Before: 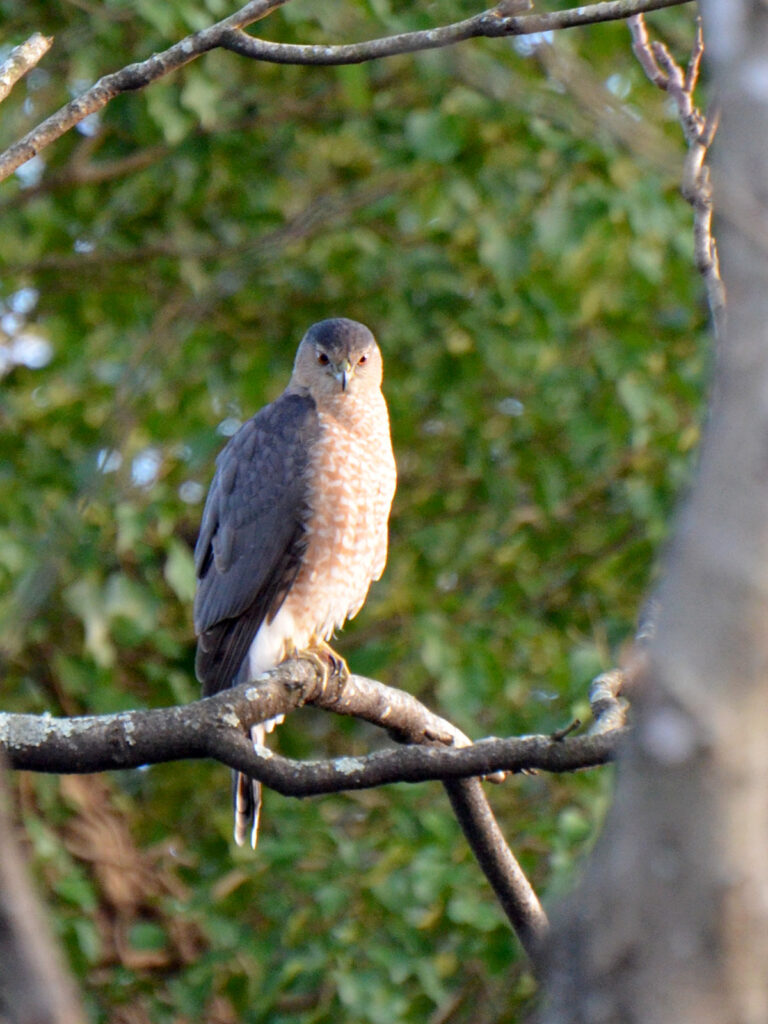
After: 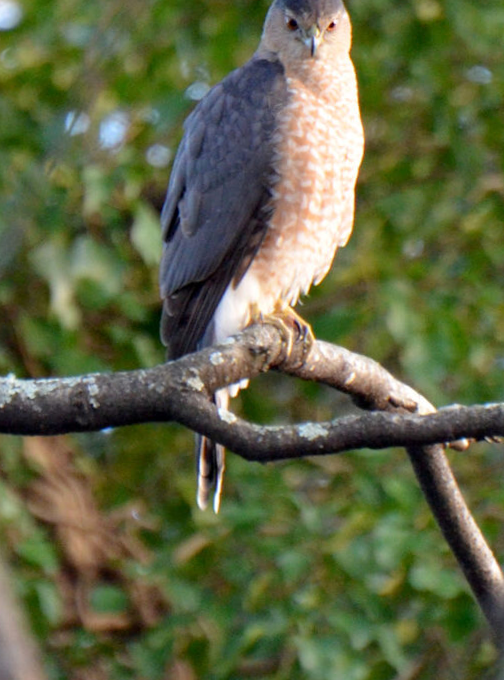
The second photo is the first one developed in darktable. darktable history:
crop and rotate: angle -0.767°, left 3.573%, top 32.353%, right 29.581%
